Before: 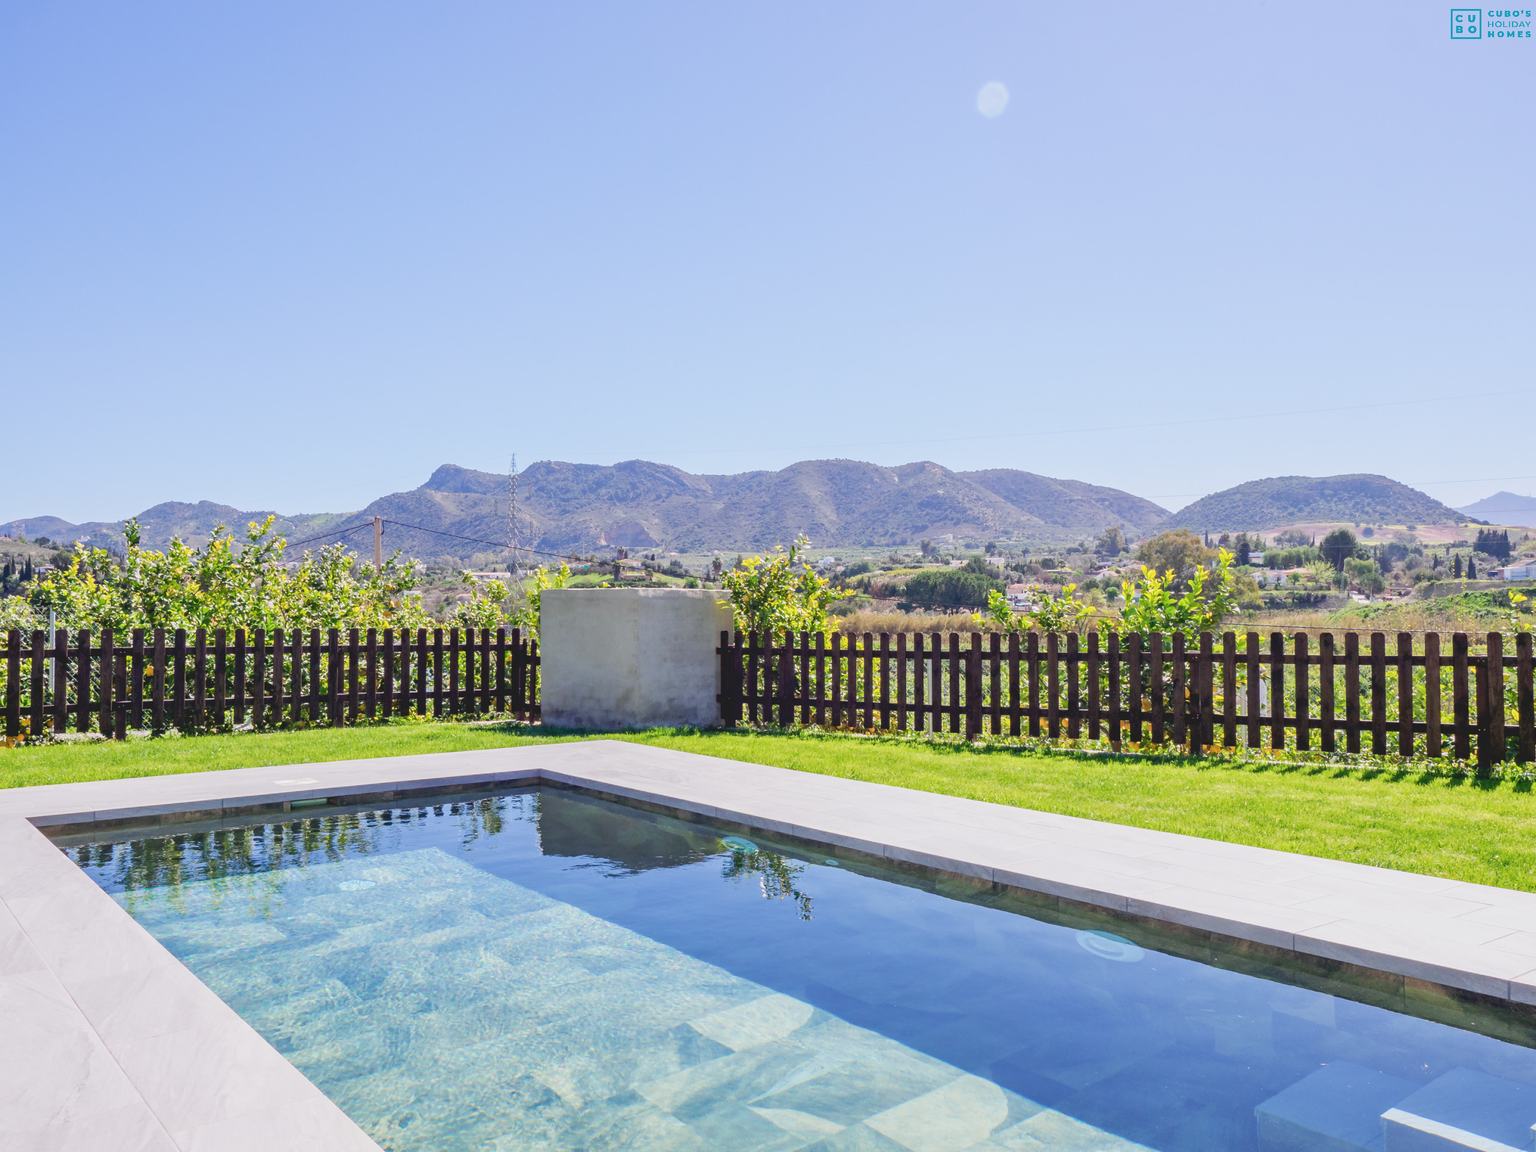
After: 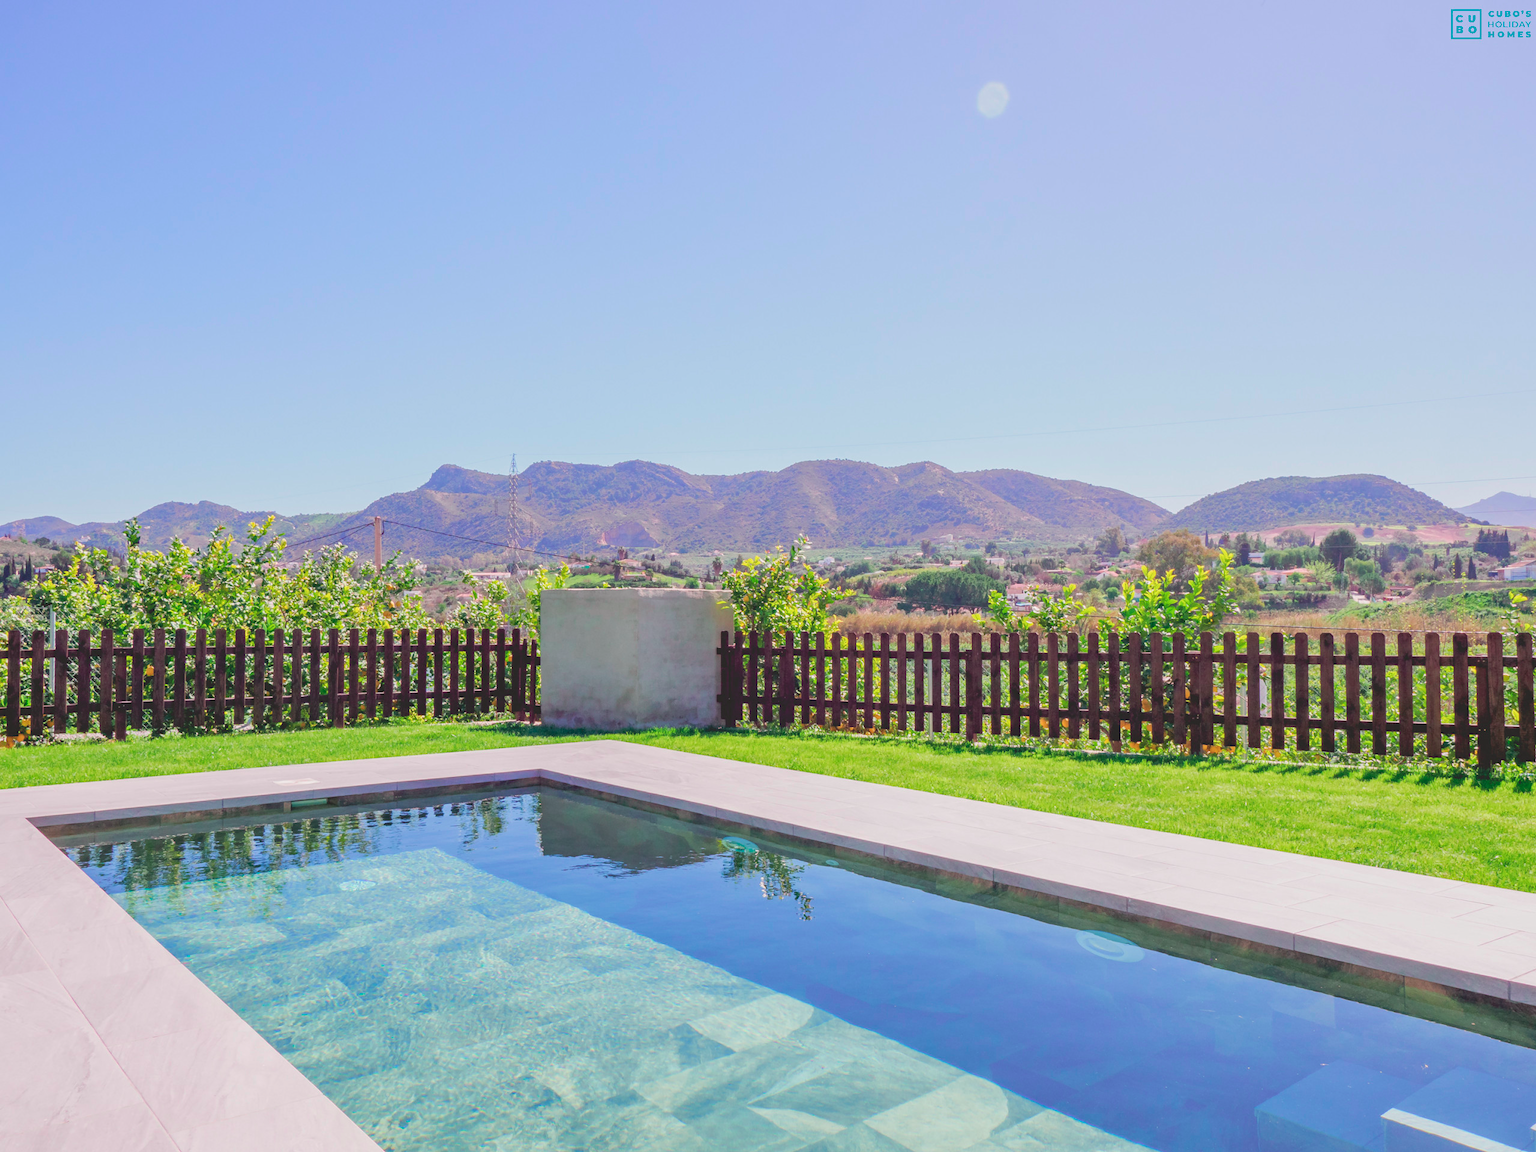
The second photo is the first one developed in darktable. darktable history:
tone curve: curves: ch0 [(0, 0) (0.045, 0.074) (0.883, 0.858) (1, 1)]; ch1 [(0, 0) (0.149, 0.074) (0.379, 0.327) (0.427, 0.401) (0.489, 0.479) (0.505, 0.515) (0.537, 0.573) (0.563, 0.599) (1, 1)]; ch2 [(0, 0) (0.307, 0.298) (0.388, 0.375) (0.443, 0.456) (0.485, 0.492) (1, 1)], color space Lab, independent channels, preserve colors none
